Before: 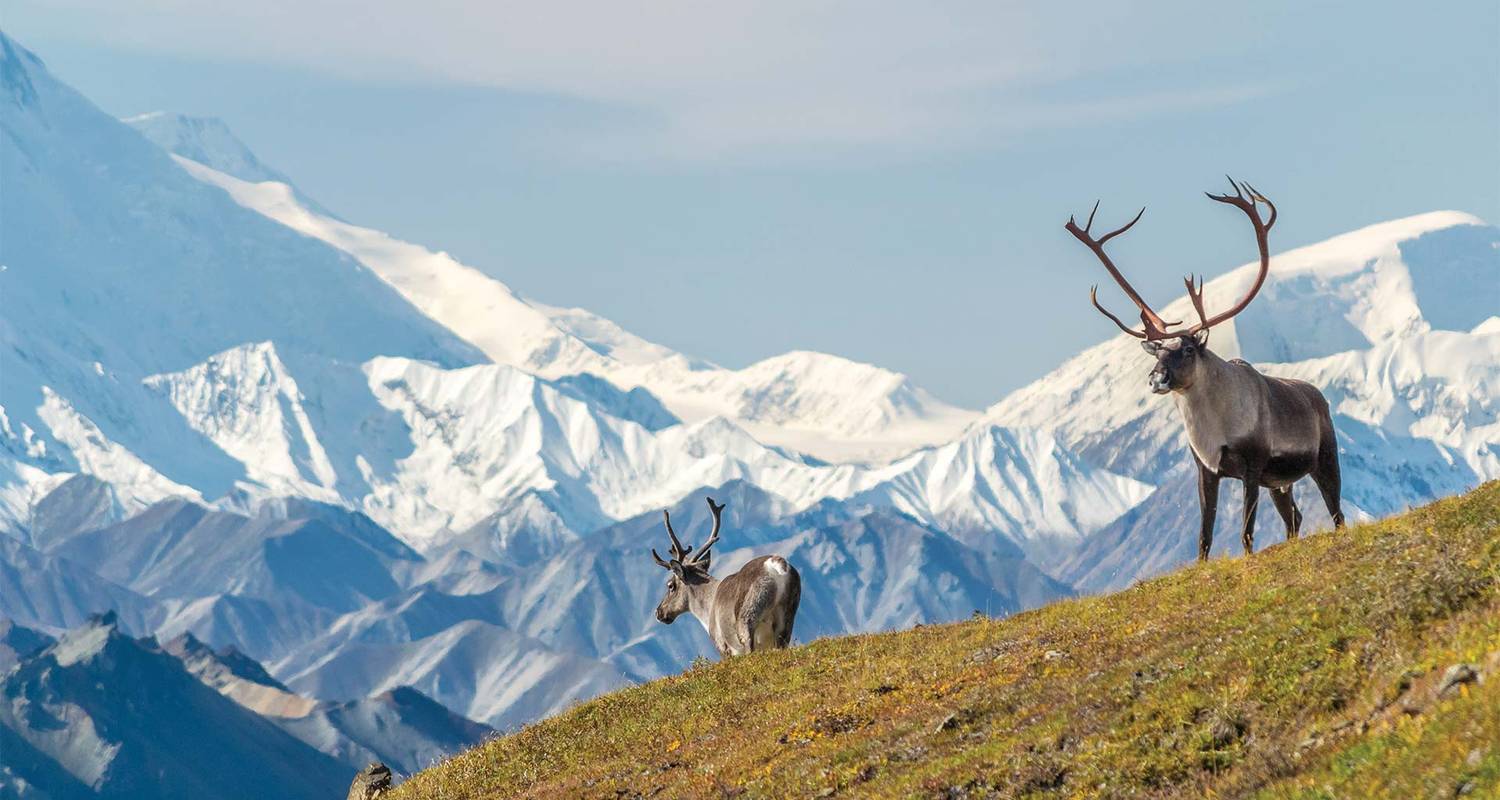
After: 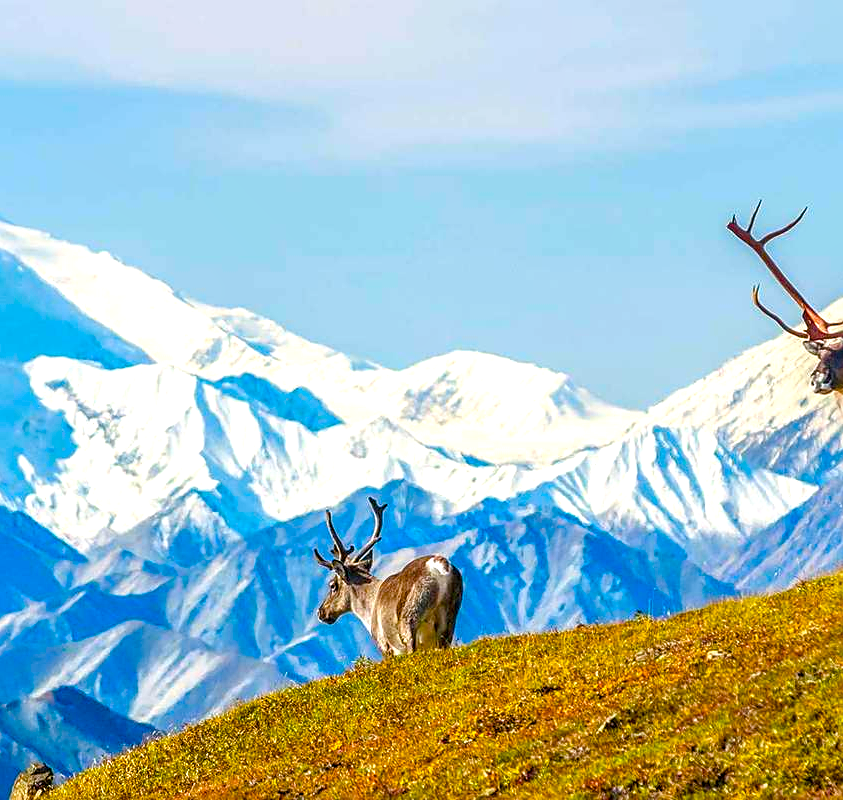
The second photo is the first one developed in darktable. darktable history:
local contrast: on, module defaults
contrast brightness saturation: brightness -0.021, saturation 0.337
sharpen: on, module defaults
crop and rotate: left 22.546%, right 21.244%
color balance rgb: shadows lift › chroma 0.727%, shadows lift › hue 115.79°, perceptual saturation grading › global saturation 20%, perceptual saturation grading › highlights -25.182%, perceptual saturation grading › shadows 49.345%, perceptual brilliance grading › global brilliance 10.655%, global vibrance 42.444%
